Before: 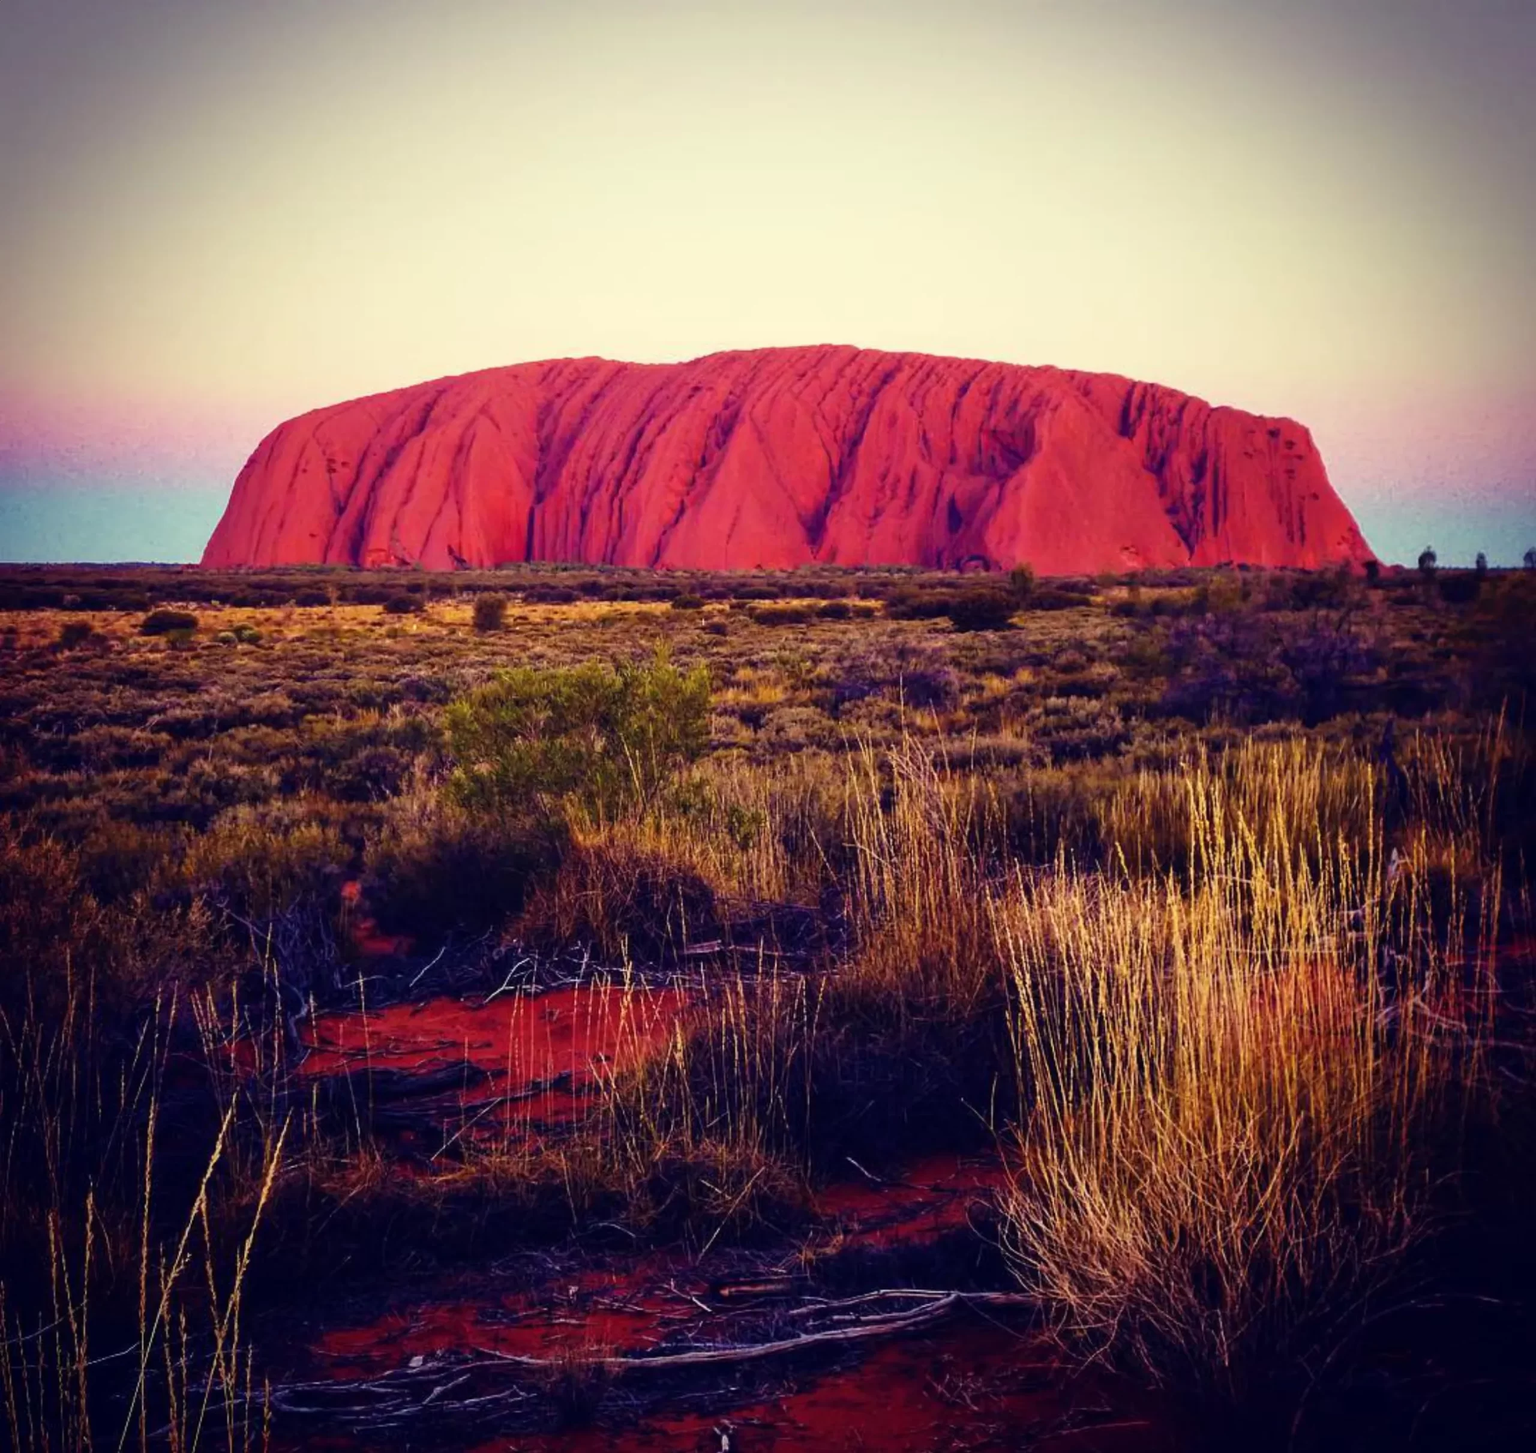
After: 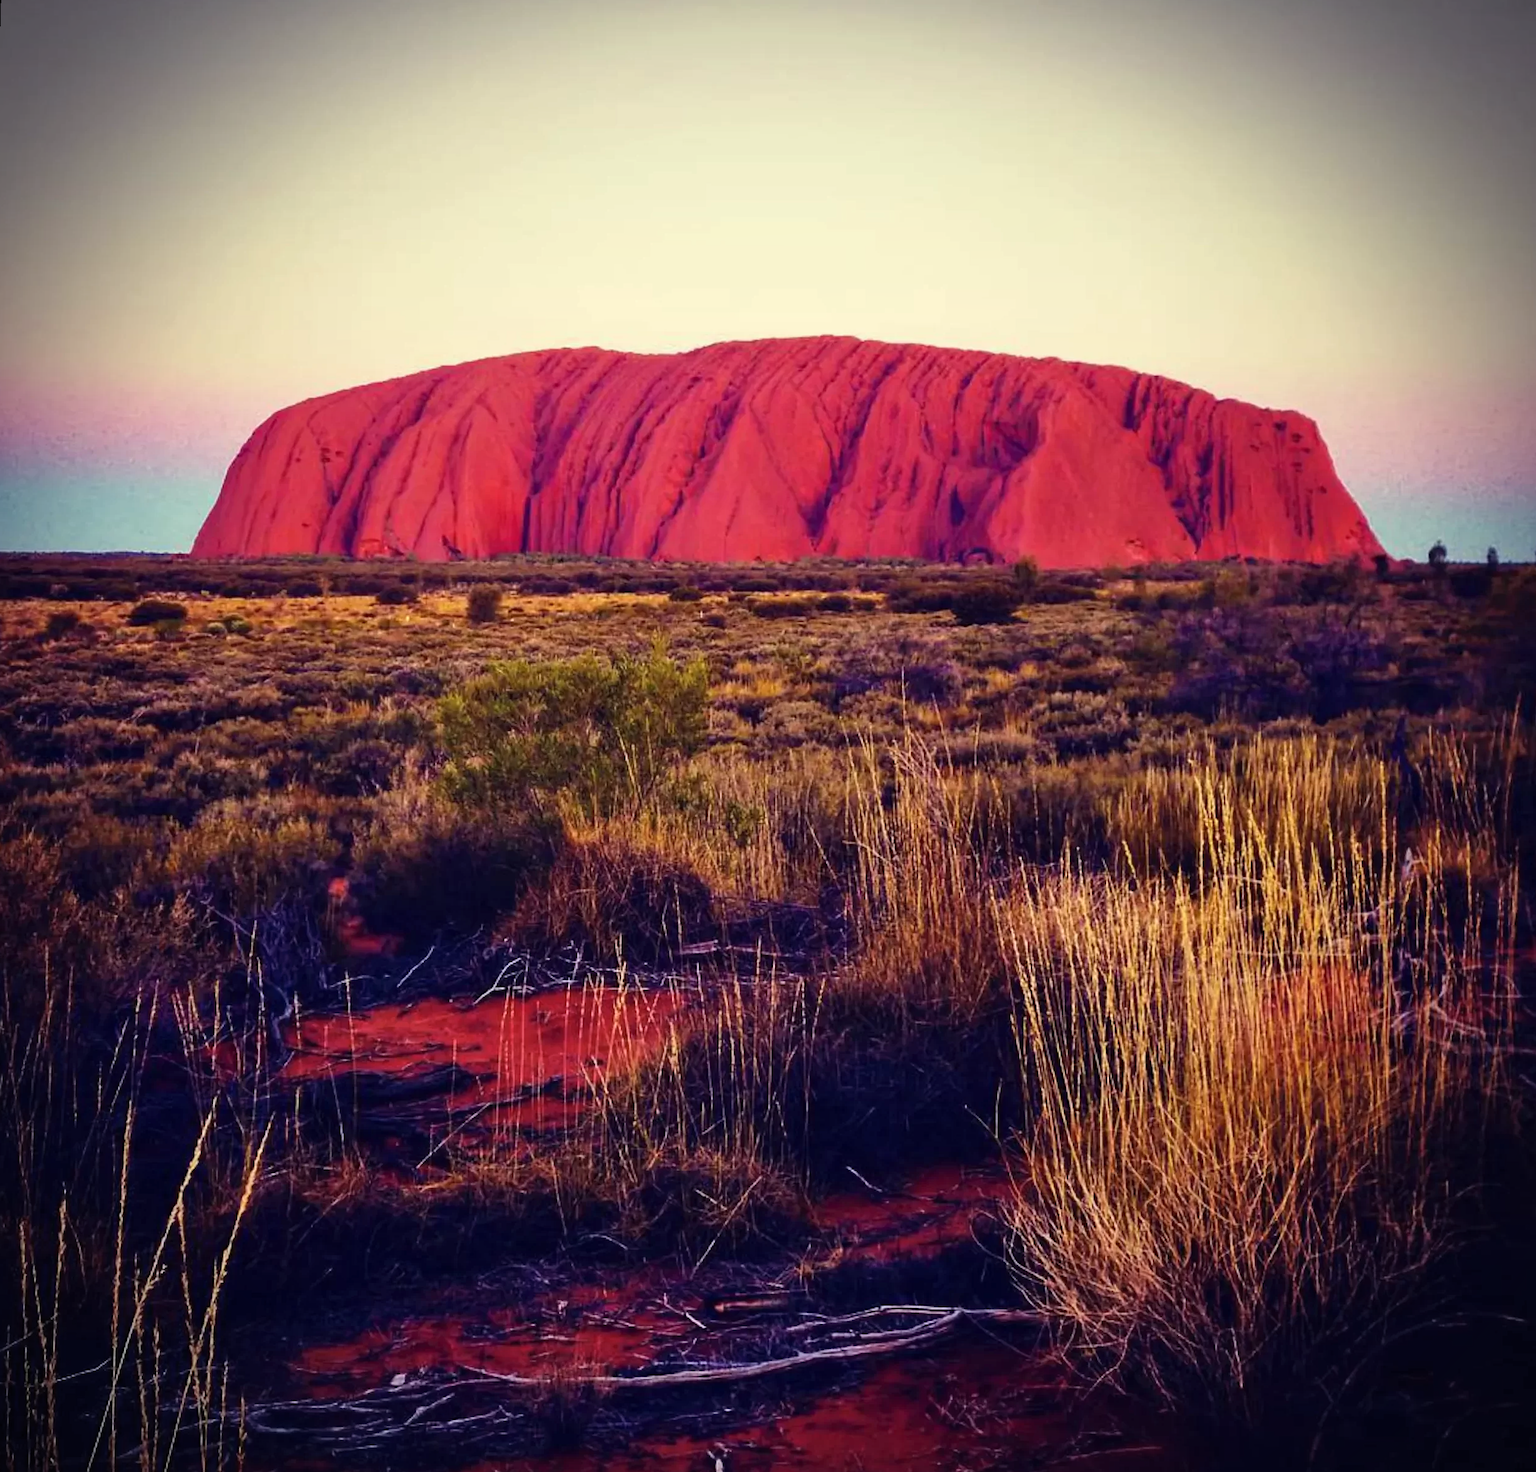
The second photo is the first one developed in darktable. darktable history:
shadows and highlights: radius 125.46, shadows 30.51, highlights -30.51, low approximation 0.01, soften with gaussian
rotate and perspective: rotation 0.226°, lens shift (vertical) -0.042, crop left 0.023, crop right 0.982, crop top 0.006, crop bottom 0.994
vignetting: fall-off start 91.19%
sharpen: radius 1.559, amount 0.373, threshold 1.271
